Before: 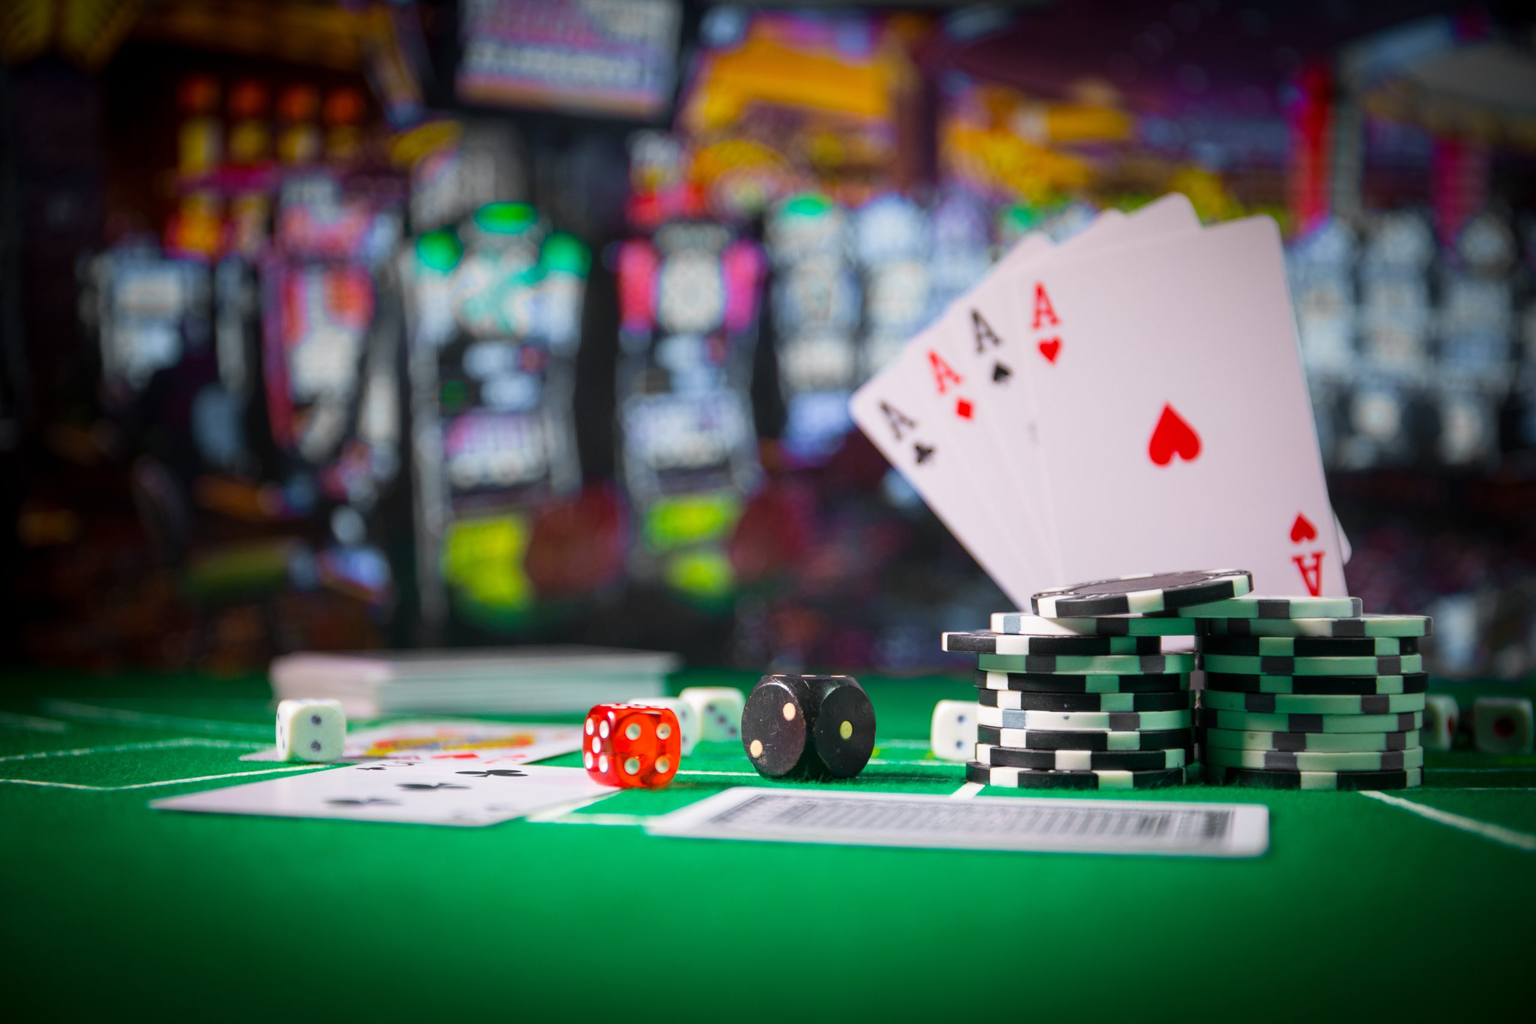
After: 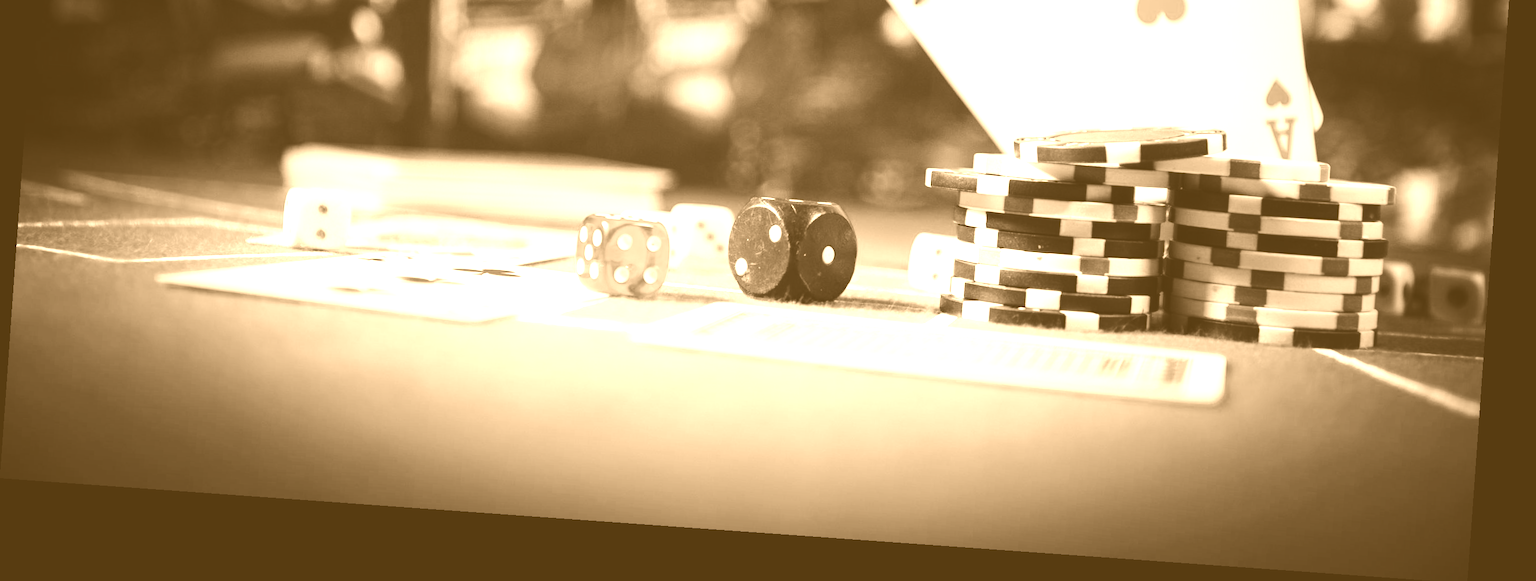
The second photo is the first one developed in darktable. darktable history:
rotate and perspective: rotation 4.1°, automatic cropping off
base curve: curves: ch0 [(0, 0) (0.028, 0.03) (0.121, 0.232) (0.46, 0.748) (0.859, 0.968) (1, 1)], preserve colors none
colorize: hue 28.8°, source mix 100%
crop and rotate: top 46.237%
